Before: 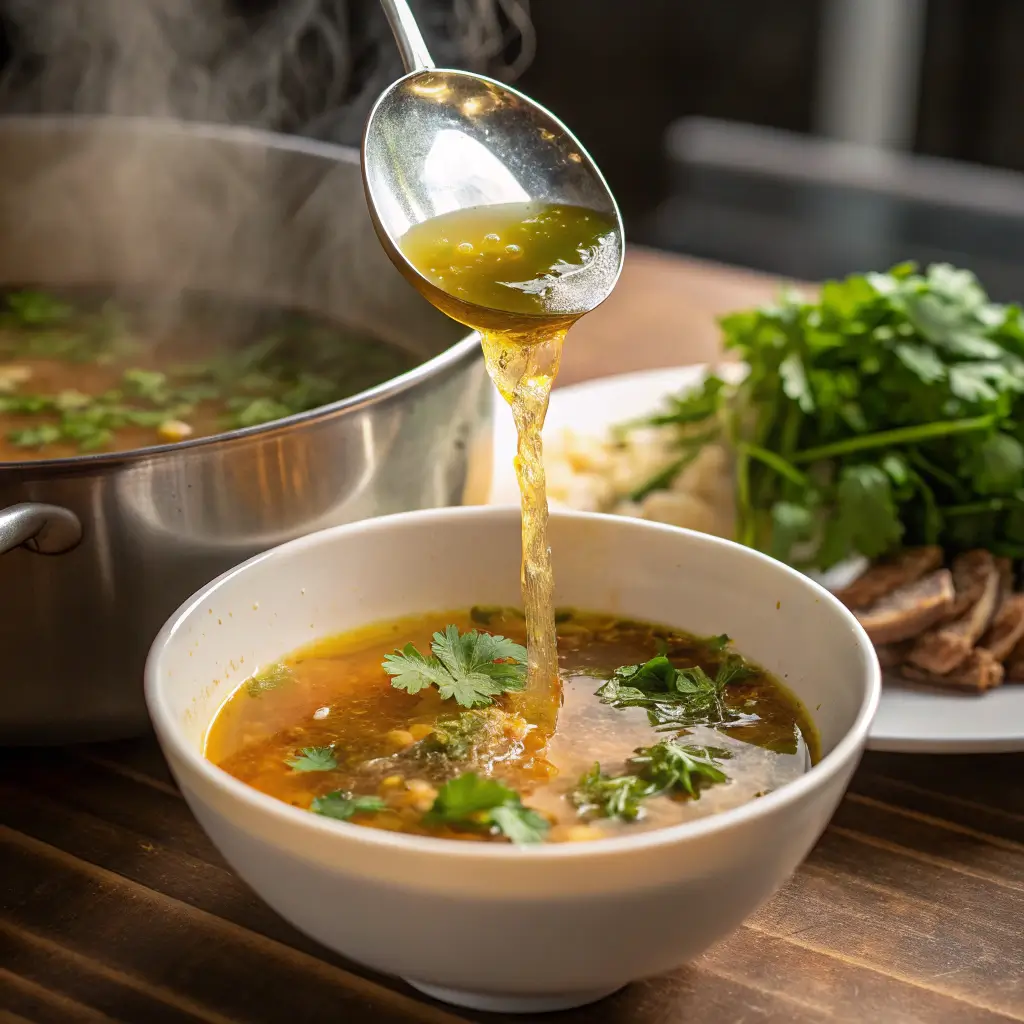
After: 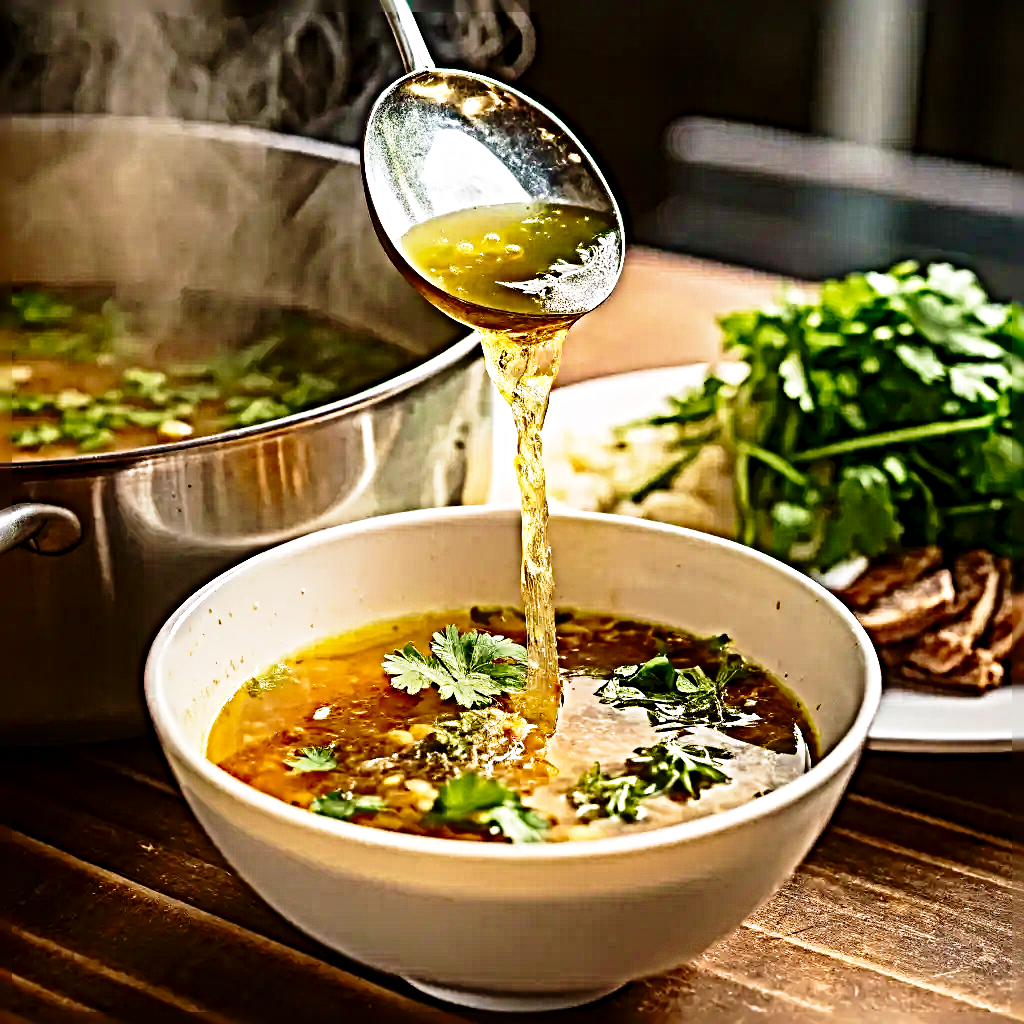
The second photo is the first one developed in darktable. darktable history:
velvia: strength 44.48%
base curve: curves: ch0 [(0, 0) (0.028, 0.03) (0.121, 0.232) (0.46, 0.748) (0.859, 0.968) (1, 1)], preserve colors none
sharpen: radius 6.287, amount 1.8, threshold 0.171
contrast brightness saturation: contrast 0.067, brightness -0.138, saturation 0.106
